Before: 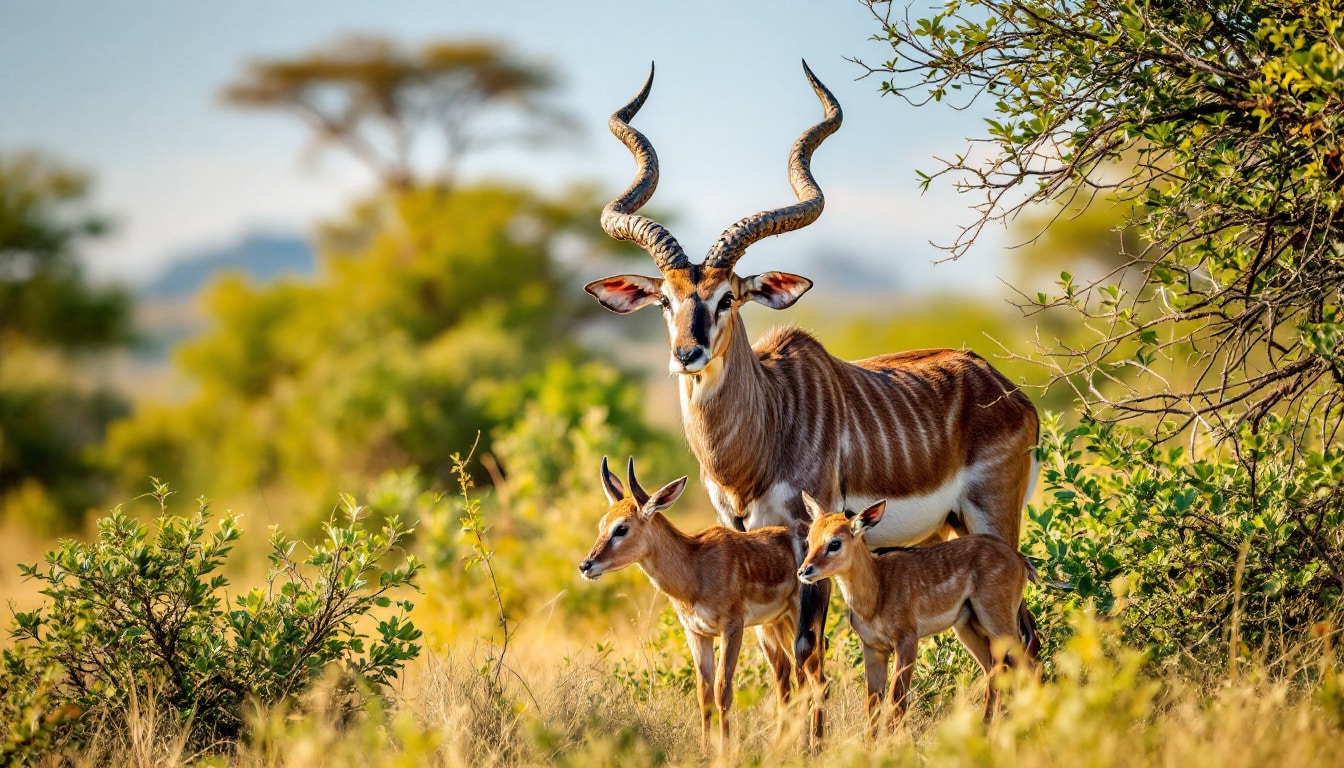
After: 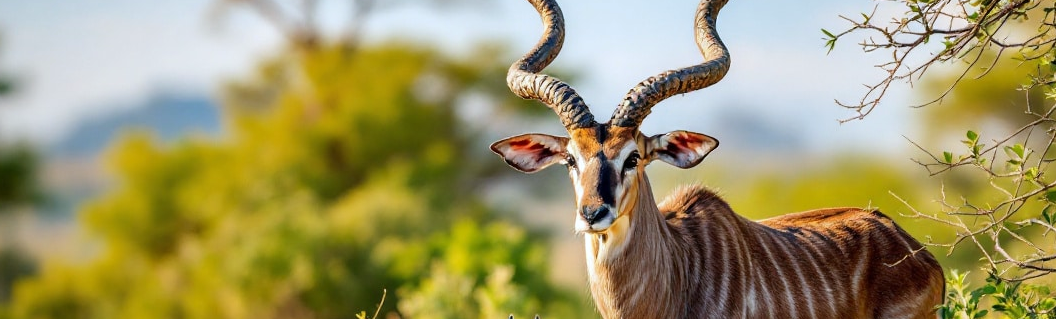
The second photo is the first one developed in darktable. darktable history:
white balance: red 0.976, blue 1.04
crop: left 7.036%, top 18.398%, right 14.379%, bottom 40.043%
tone equalizer: on, module defaults
